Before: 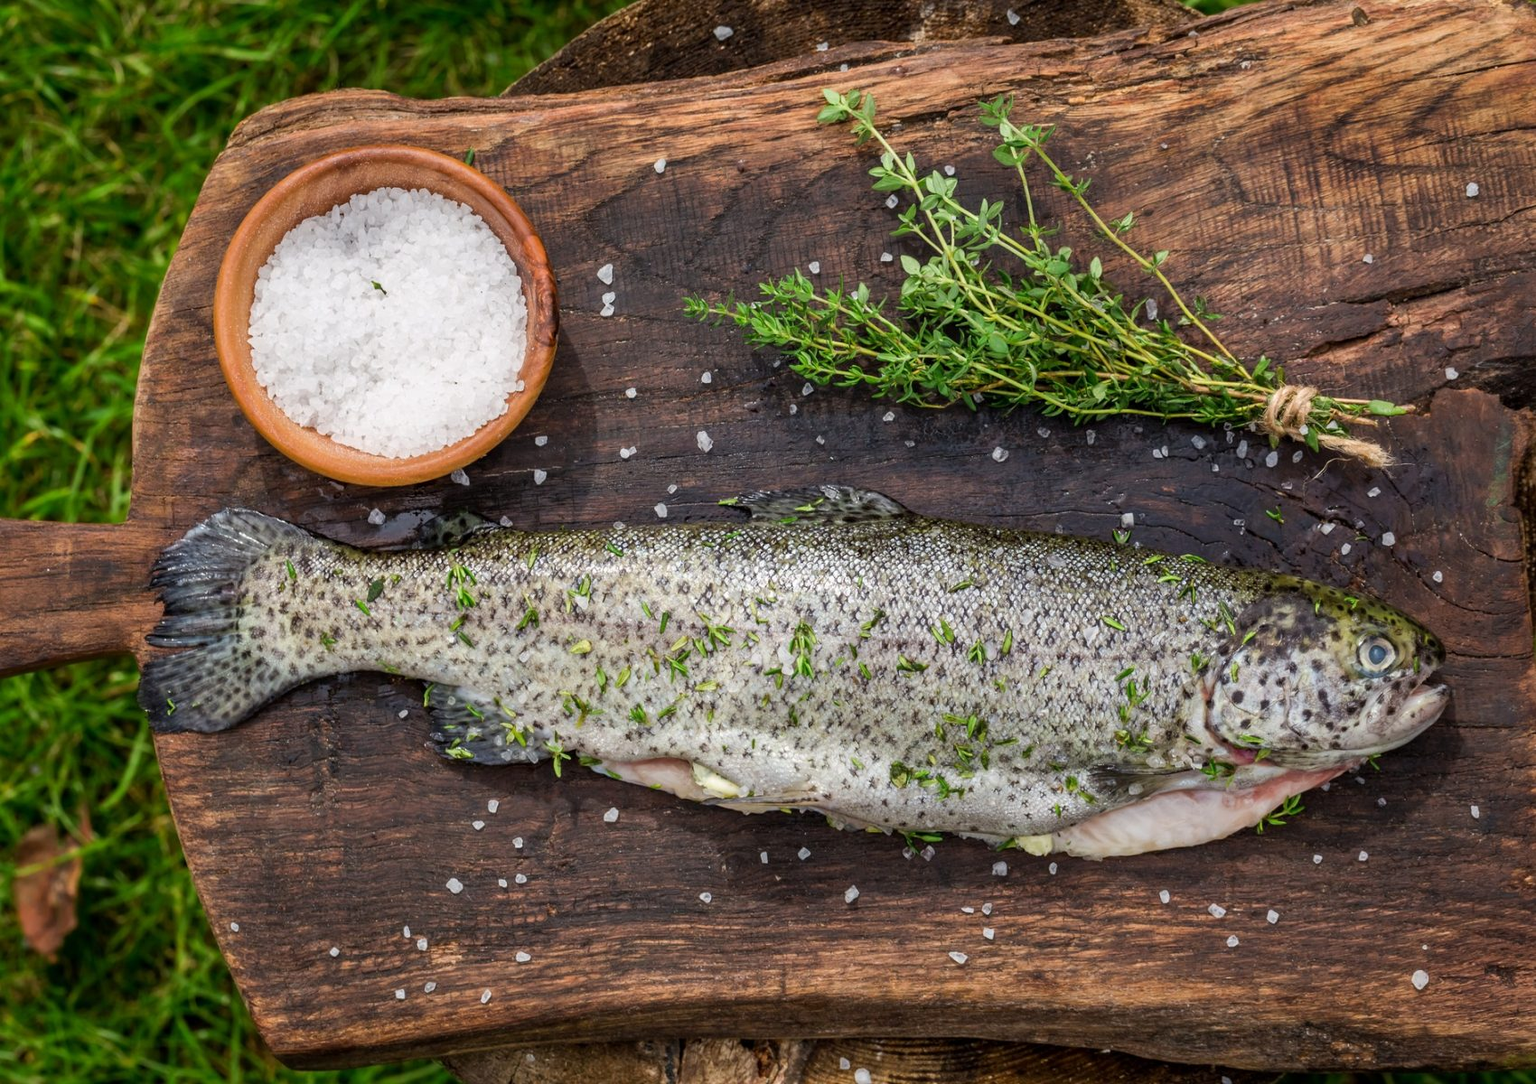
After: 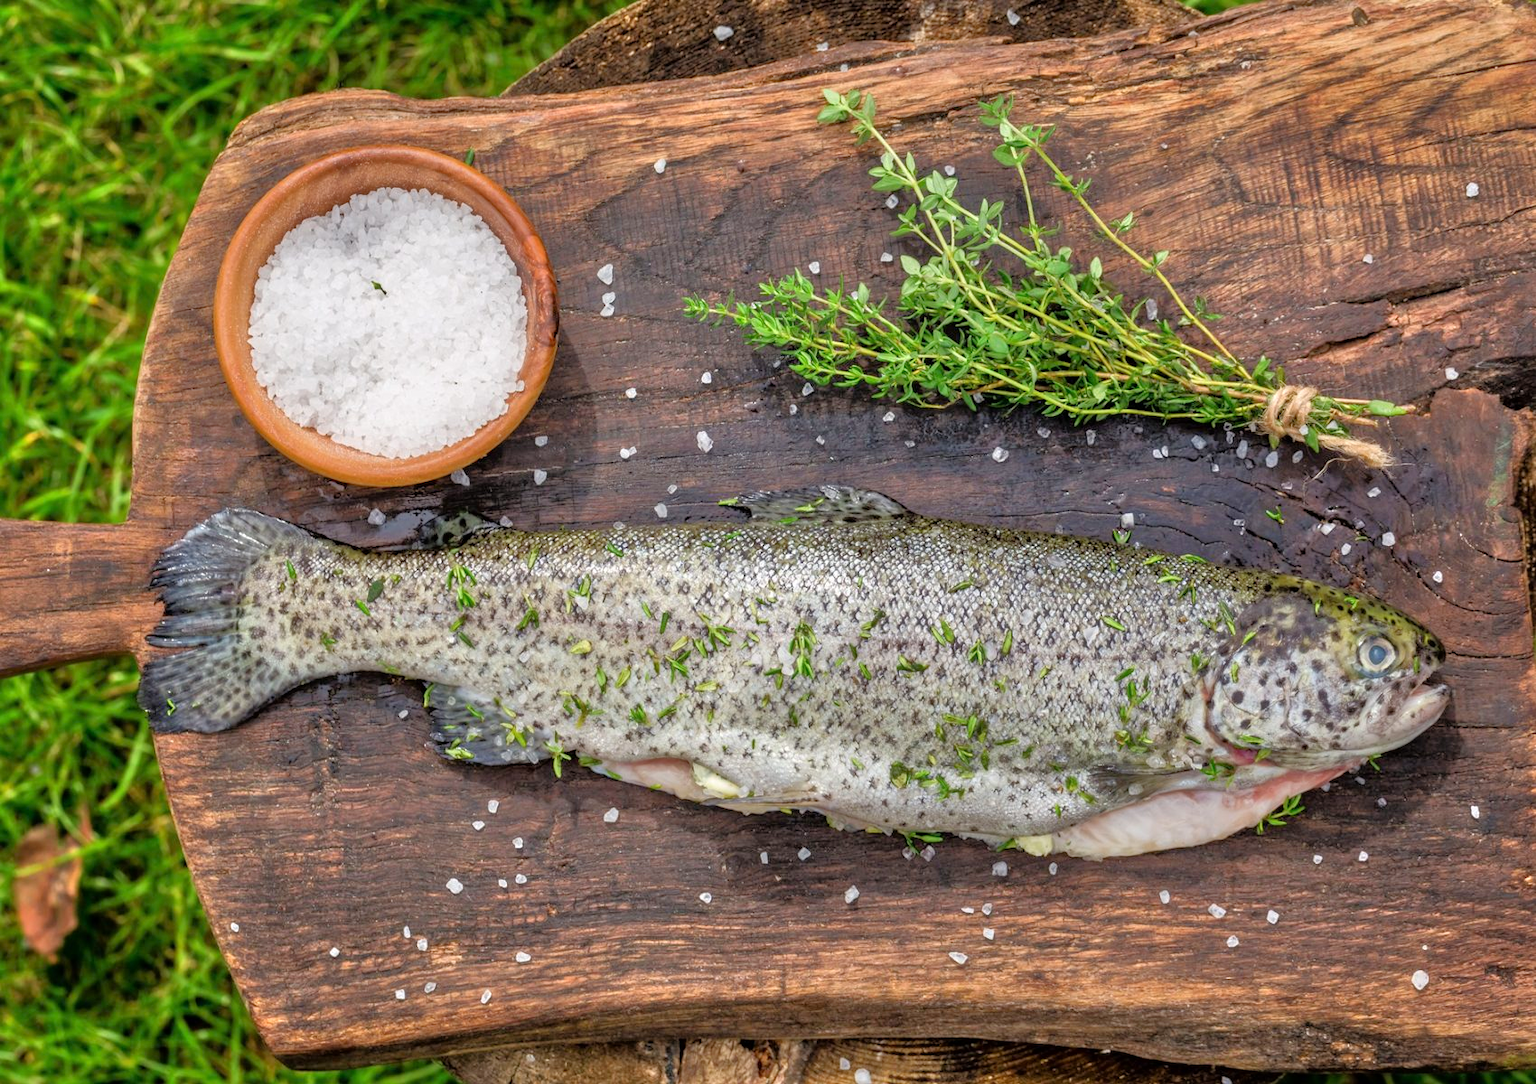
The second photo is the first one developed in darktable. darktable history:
tone equalizer: -7 EV 0.141 EV, -6 EV 0.566 EV, -5 EV 1.18 EV, -4 EV 1.37 EV, -3 EV 1.18 EV, -2 EV 0.6 EV, -1 EV 0.165 EV
